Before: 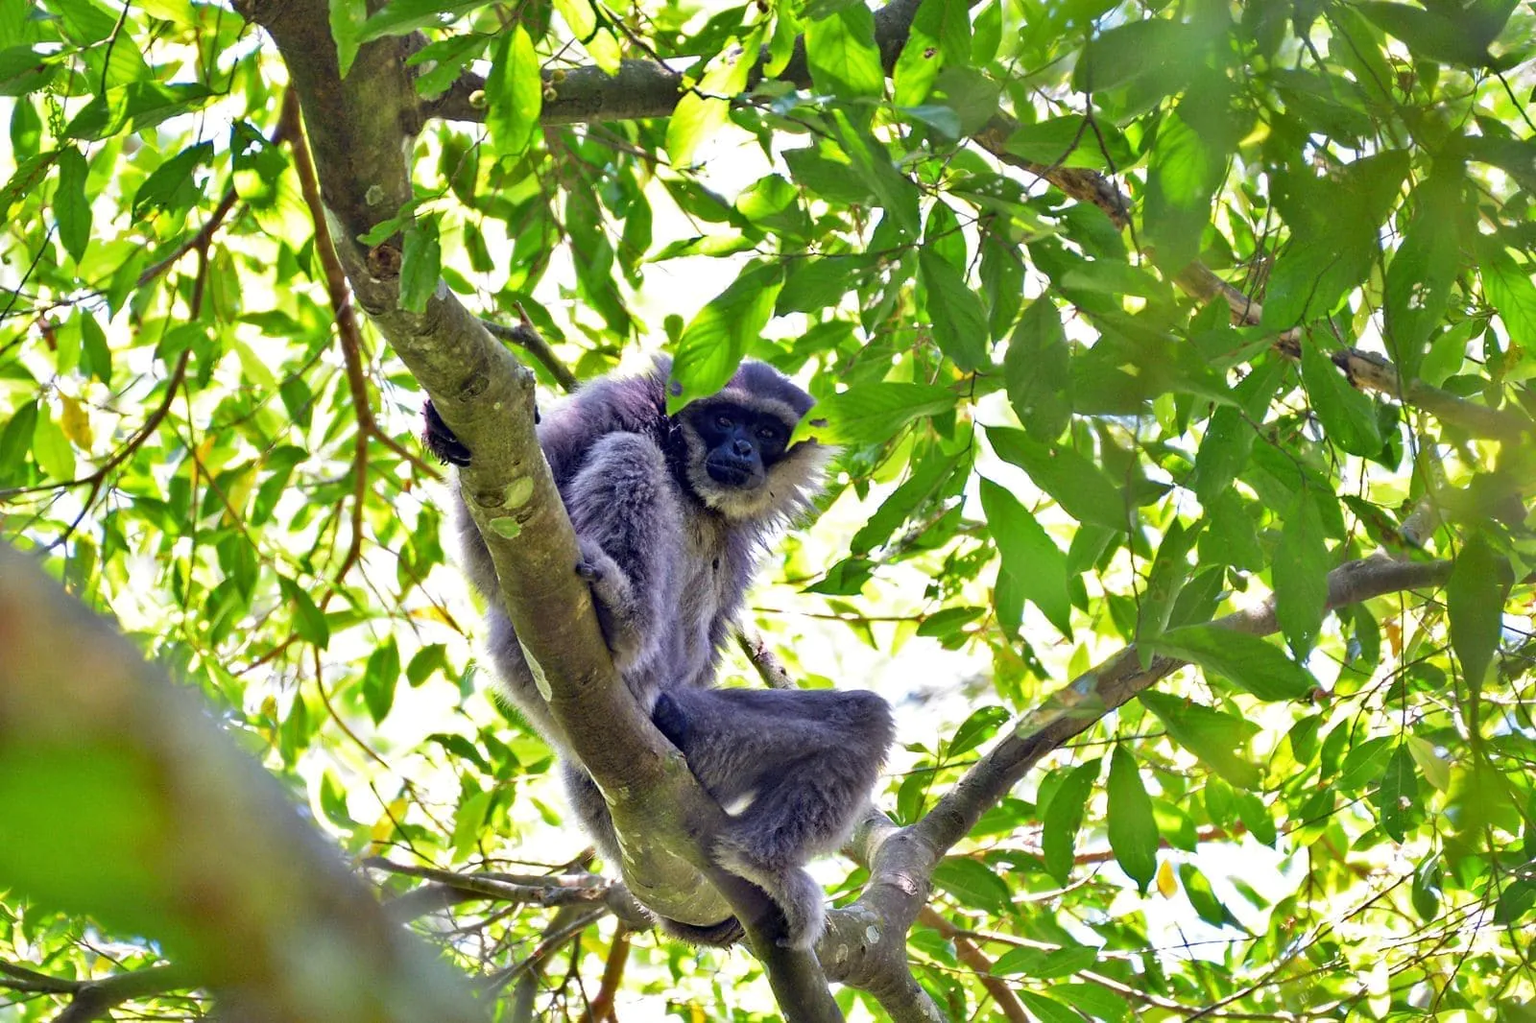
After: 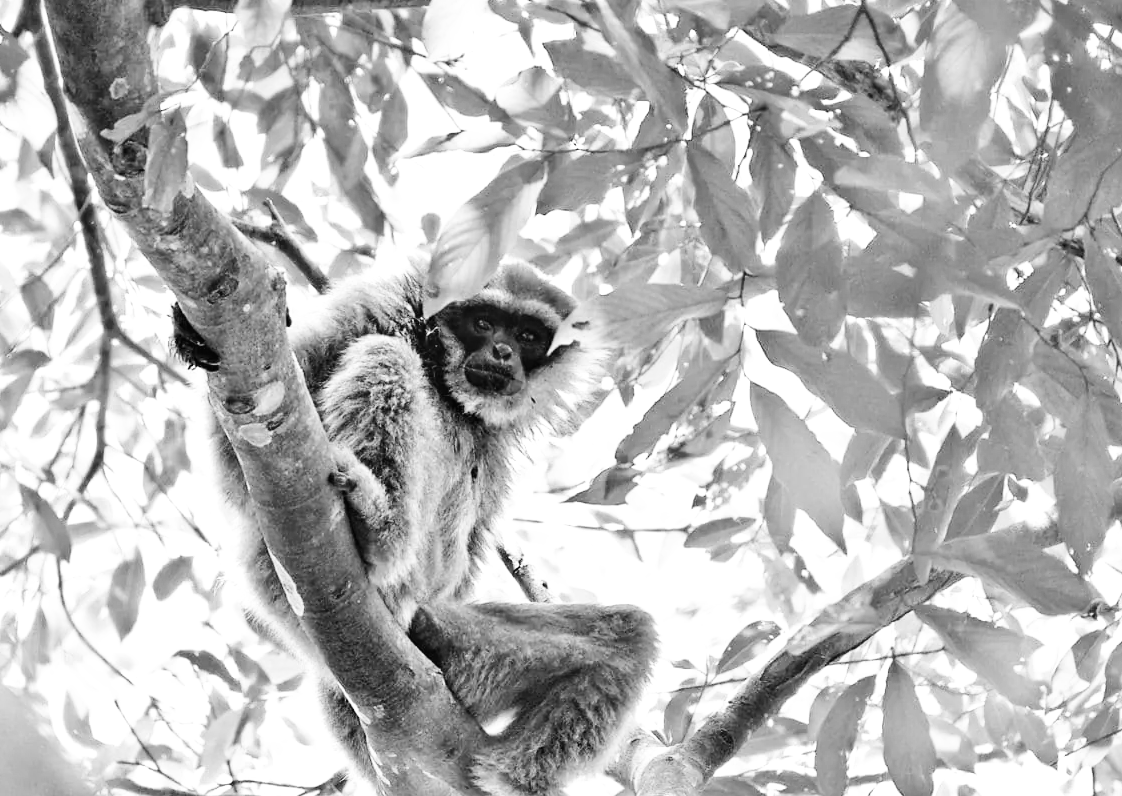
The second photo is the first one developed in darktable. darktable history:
crop and rotate: left 16.977%, top 10.87%, right 12.857%, bottom 14.405%
color calibration: output gray [0.18, 0.41, 0.41, 0], x 0.342, y 0.357, temperature 5090.7 K
base curve: curves: ch0 [(0, 0.003) (0.001, 0.002) (0.006, 0.004) (0.02, 0.022) (0.048, 0.086) (0.094, 0.234) (0.162, 0.431) (0.258, 0.629) (0.385, 0.8) (0.548, 0.918) (0.751, 0.988) (1, 1)]
exposure: exposure 0.163 EV, compensate highlight preservation false
